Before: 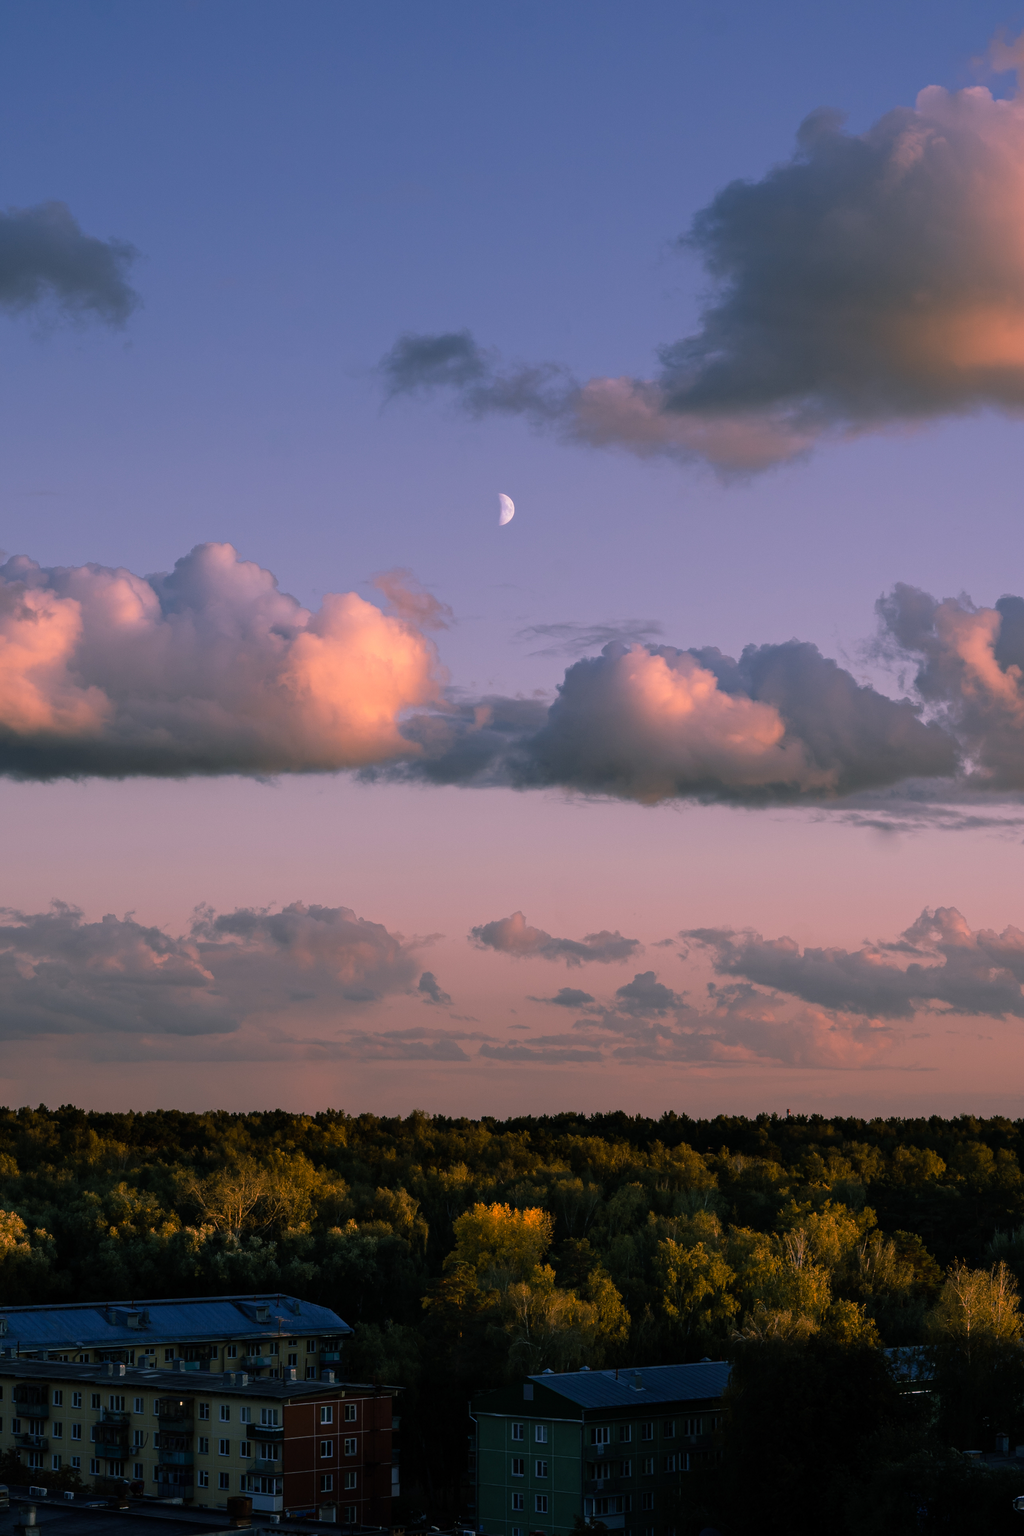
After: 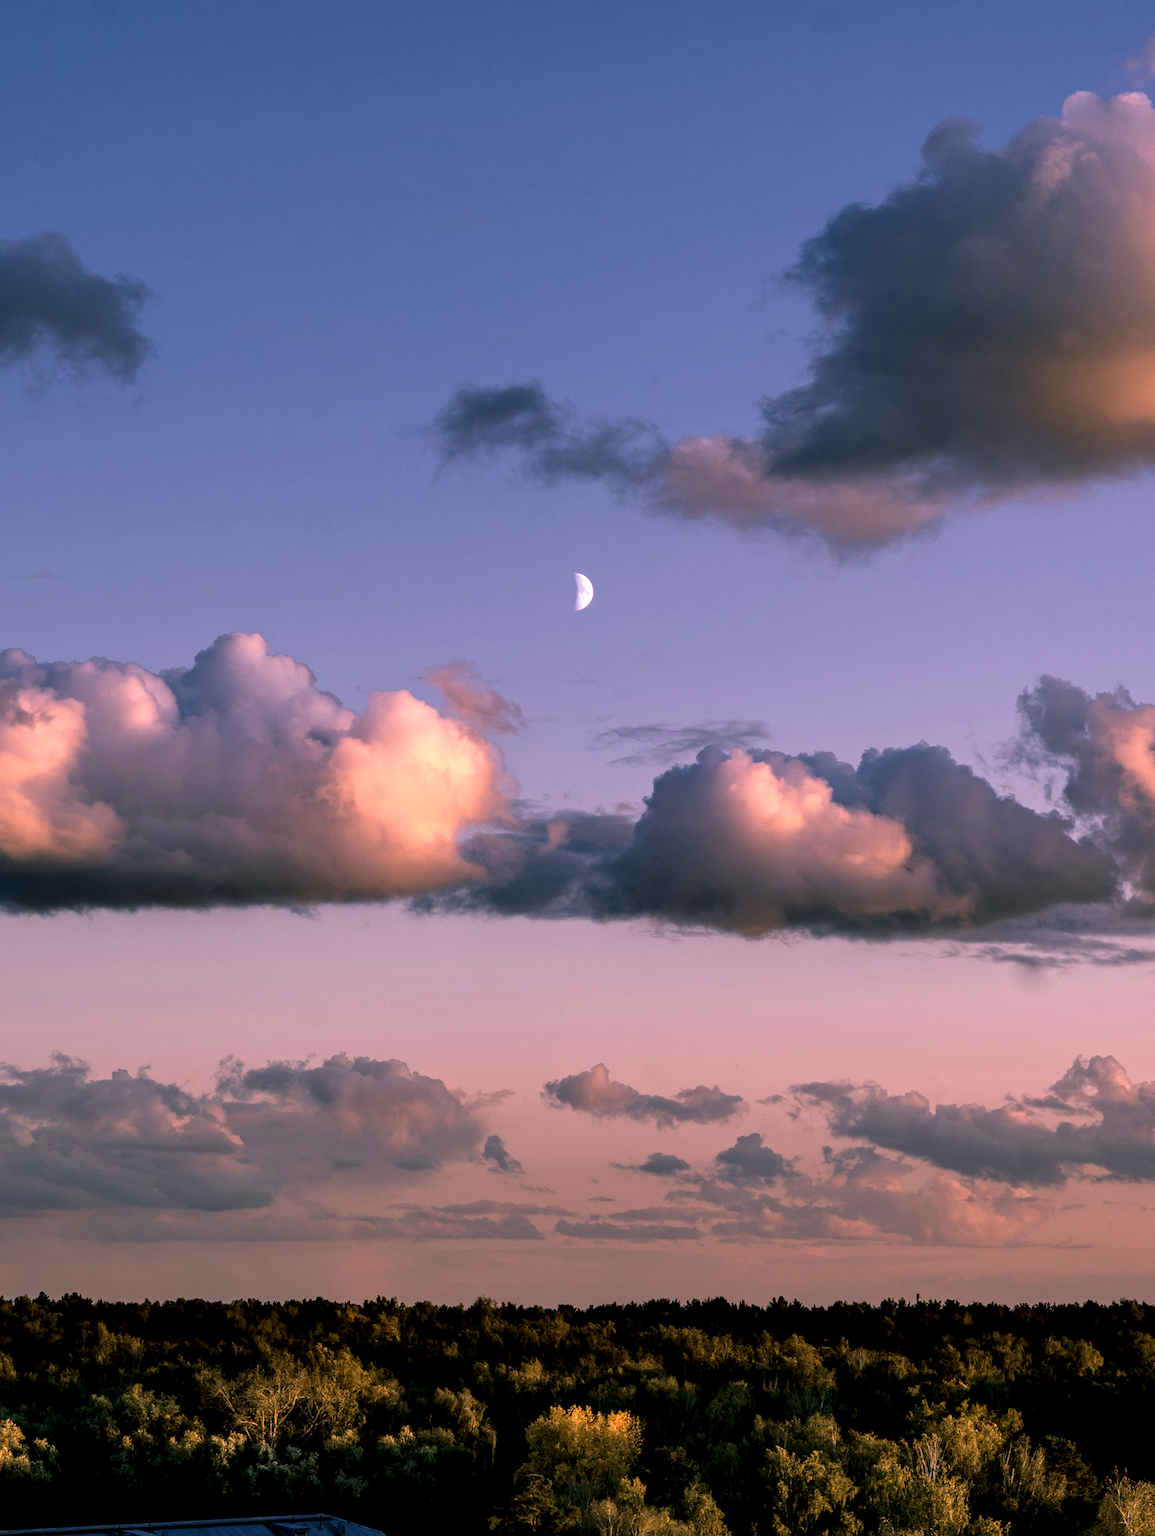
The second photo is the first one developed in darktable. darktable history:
local contrast: highlights 63%, shadows 54%, detail 169%, midtone range 0.516
crop and rotate: angle 0.296°, left 0.415%, right 2.699%, bottom 14.139%
velvia: on, module defaults
